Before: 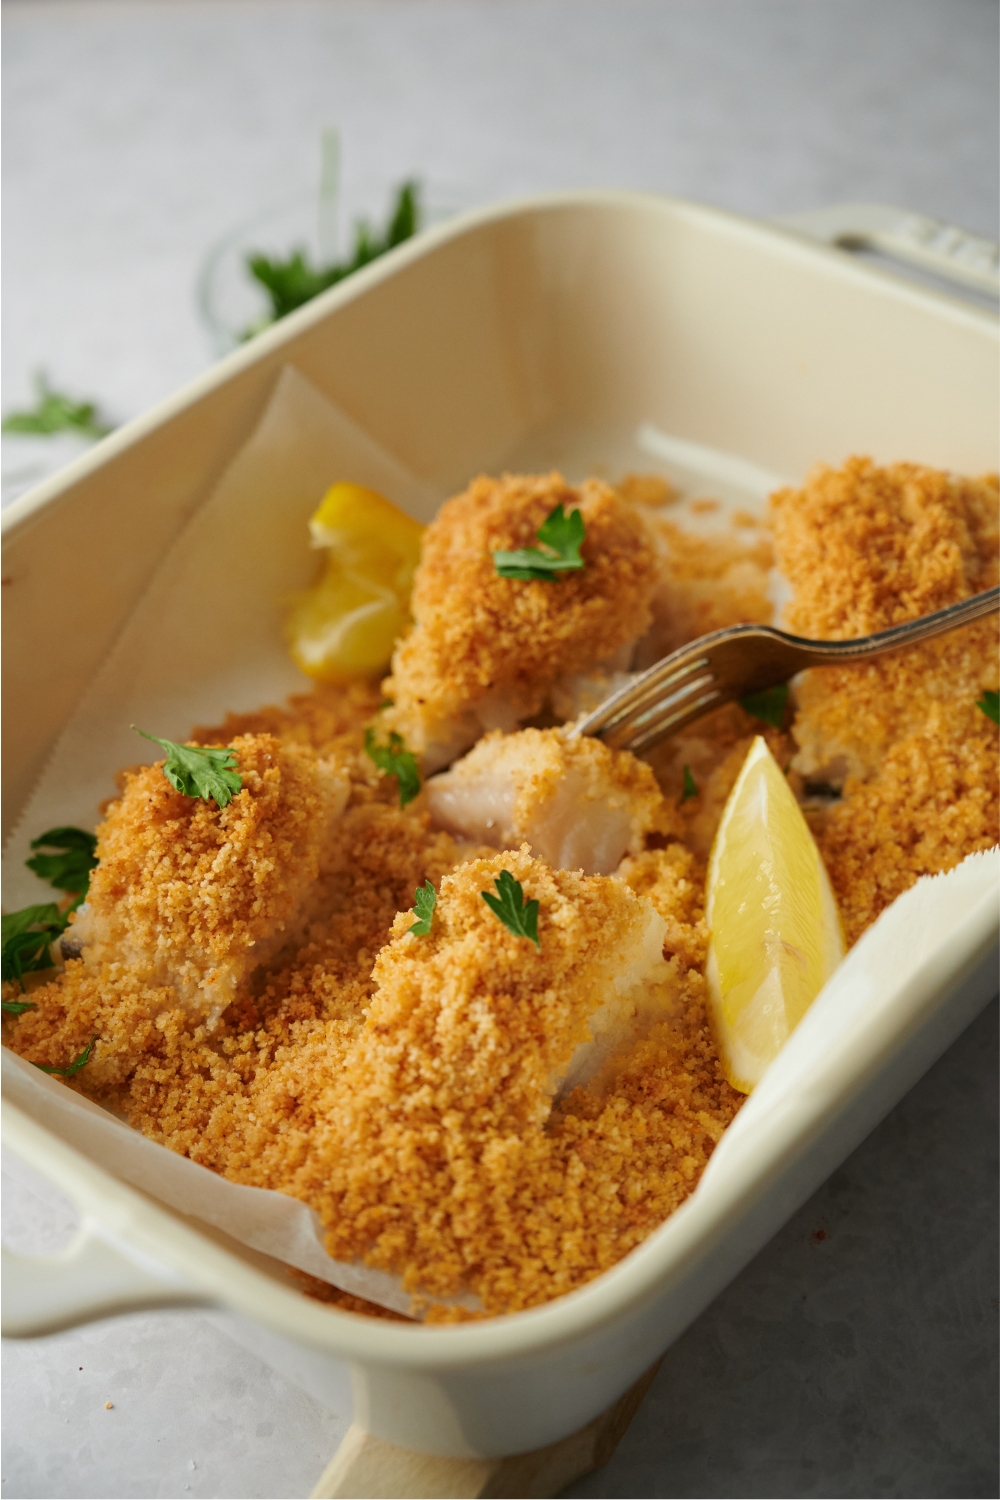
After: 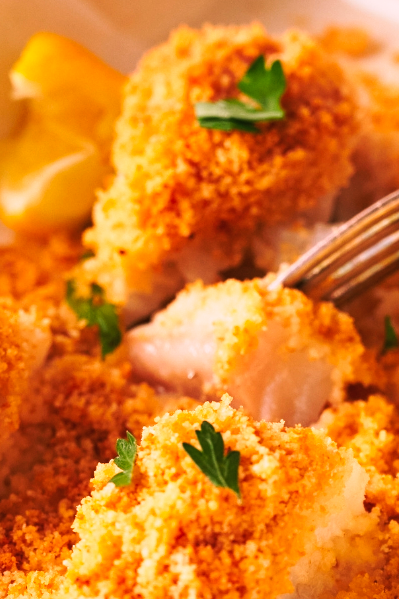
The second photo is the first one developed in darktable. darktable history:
white balance: red 1.188, blue 1.11
crop: left 30%, top 30%, right 30%, bottom 30%
tone curve: curves: ch0 [(0, 0) (0.003, 0.011) (0.011, 0.019) (0.025, 0.03) (0.044, 0.045) (0.069, 0.061) (0.1, 0.085) (0.136, 0.119) (0.177, 0.159) (0.224, 0.205) (0.277, 0.261) (0.335, 0.329) (0.399, 0.407) (0.468, 0.508) (0.543, 0.606) (0.623, 0.71) (0.709, 0.815) (0.801, 0.903) (0.898, 0.957) (1, 1)], preserve colors none
